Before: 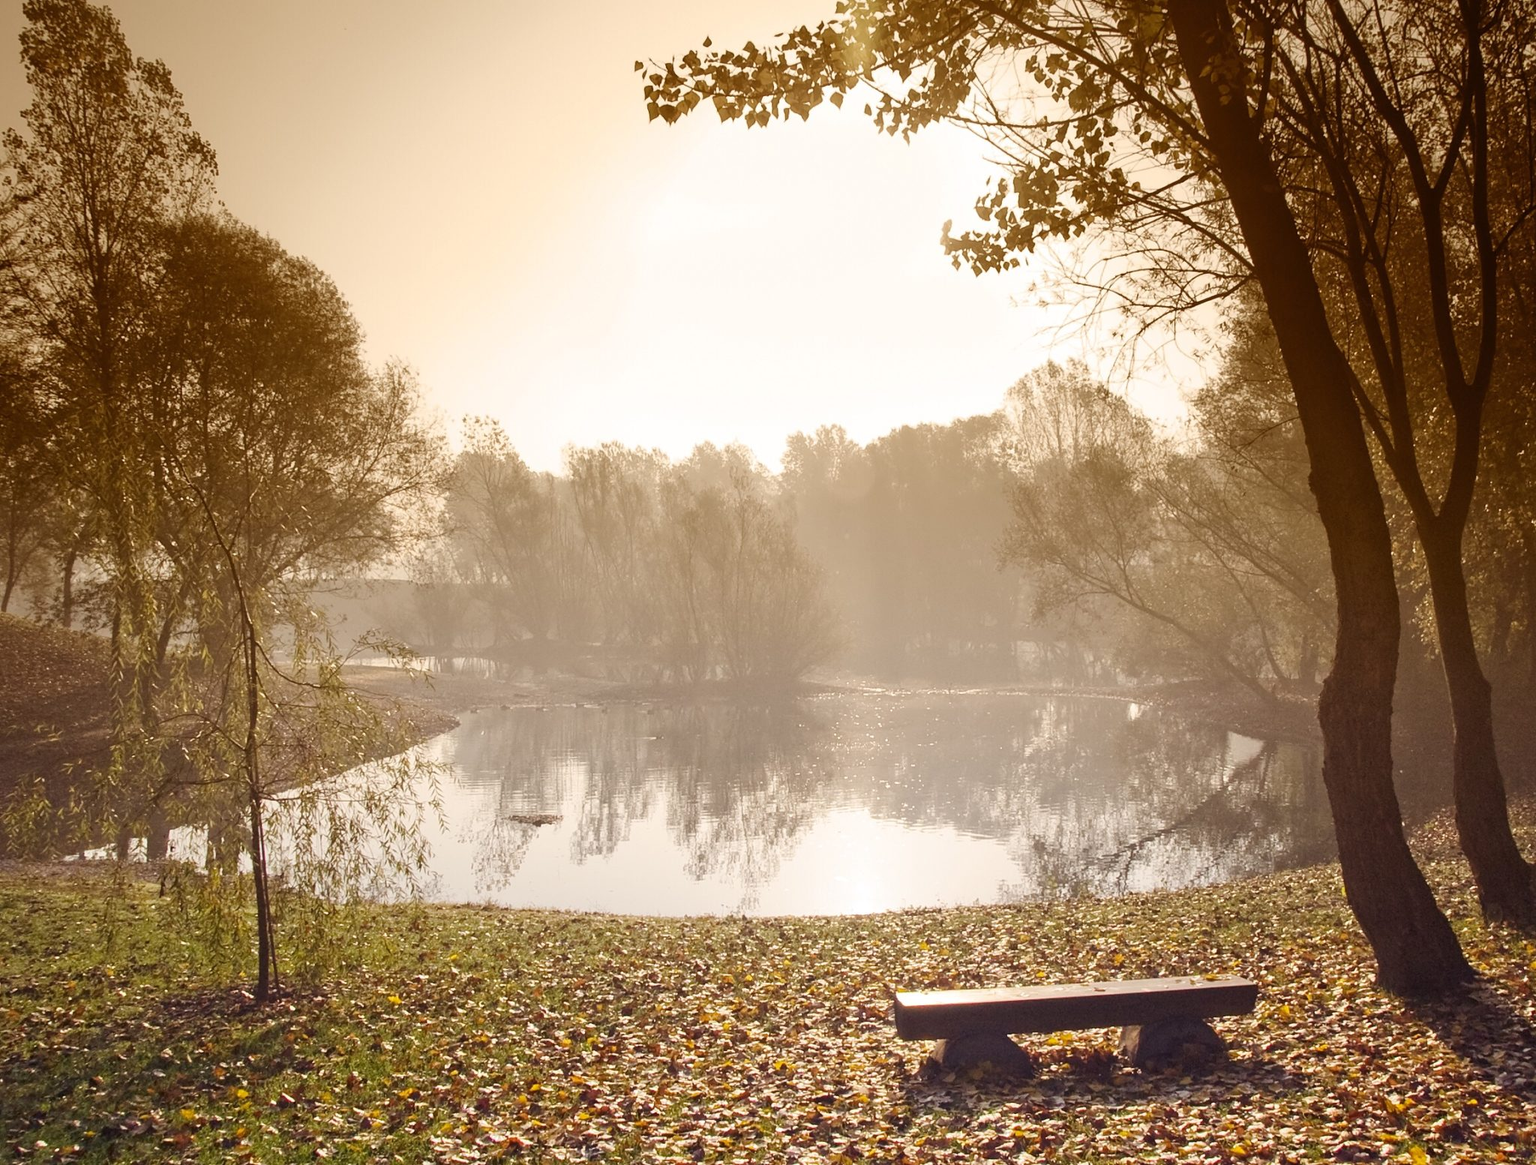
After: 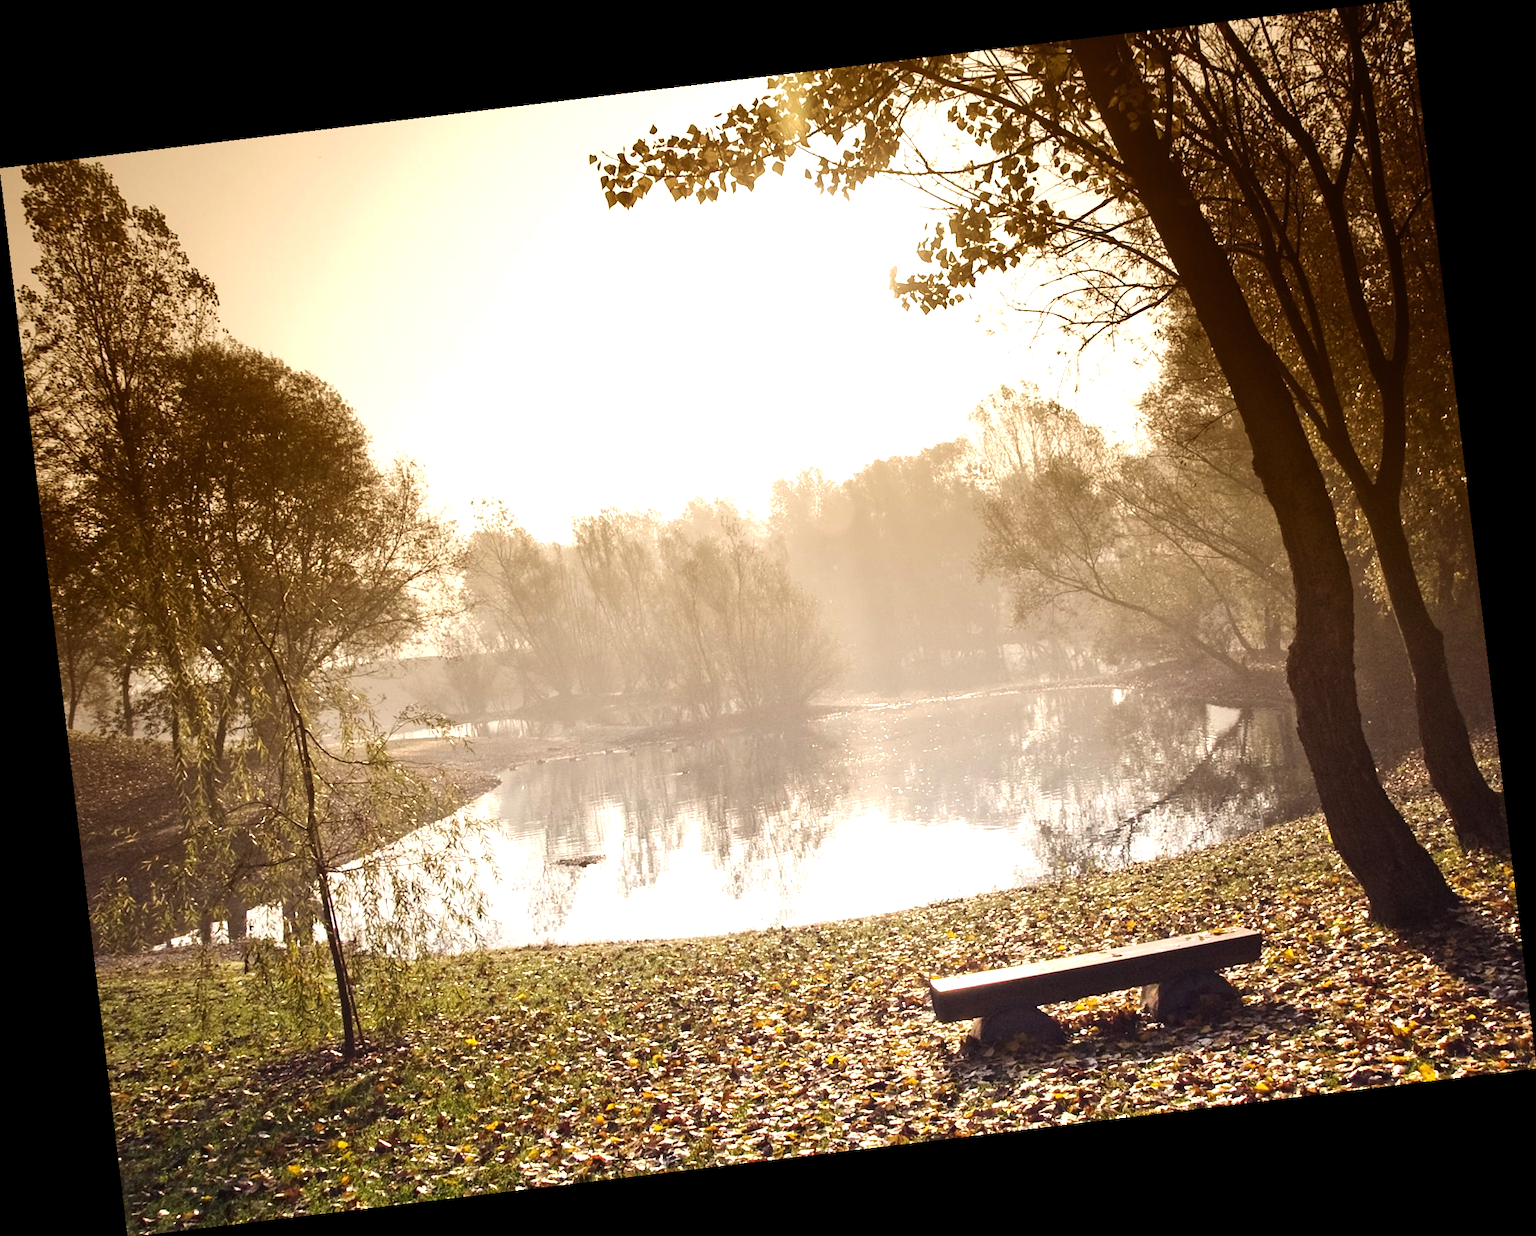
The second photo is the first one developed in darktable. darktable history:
tone equalizer: -8 EV -0.75 EV, -7 EV -0.7 EV, -6 EV -0.6 EV, -5 EV -0.4 EV, -3 EV 0.4 EV, -2 EV 0.6 EV, -1 EV 0.7 EV, +0 EV 0.75 EV, edges refinement/feathering 500, mask exposure compensation -1.57 EV, preserve details no
rotate and perspective: rotation -6.83°, automatic cropping off
